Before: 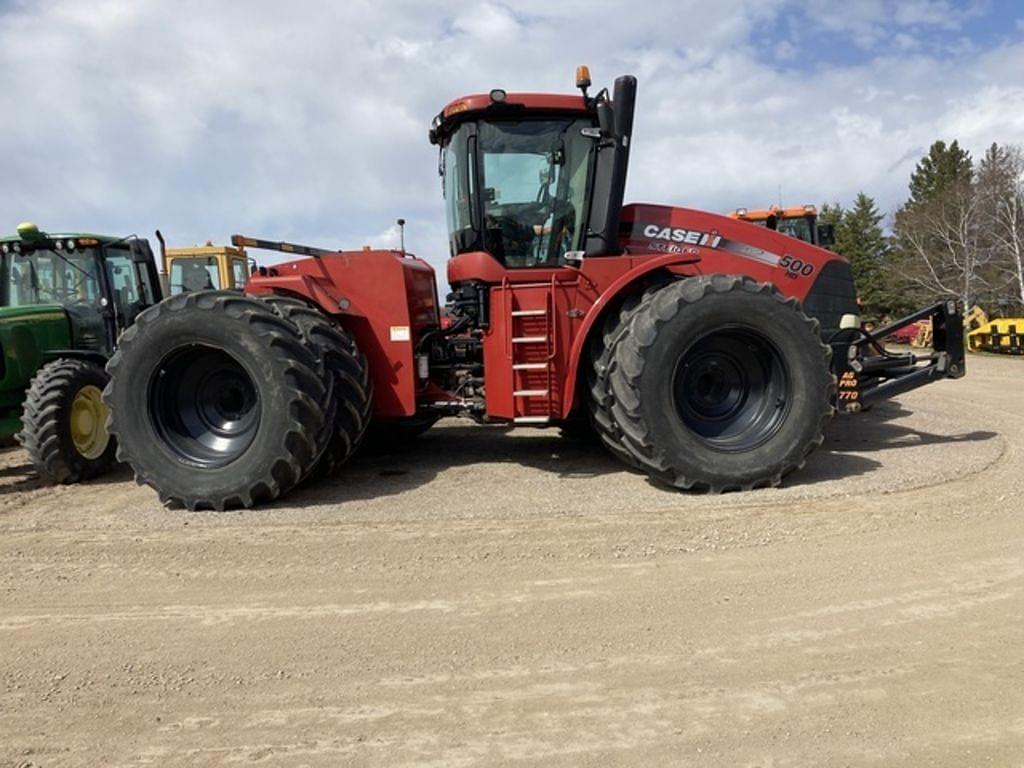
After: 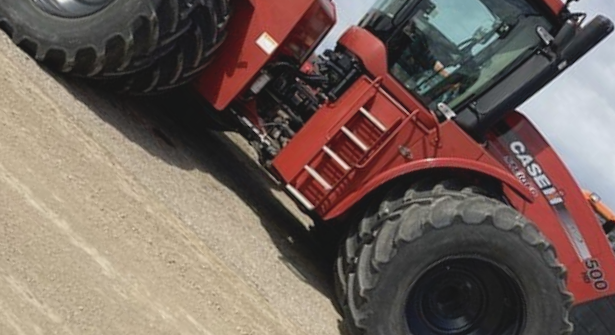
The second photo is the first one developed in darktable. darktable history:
crop and rotate: angle -44.79°, top 16.219%, right 0.945%, bottom 11.747%
tone curve: curves: ch0 [(0, 0.068) (1, 0.961)], preserve colors none
